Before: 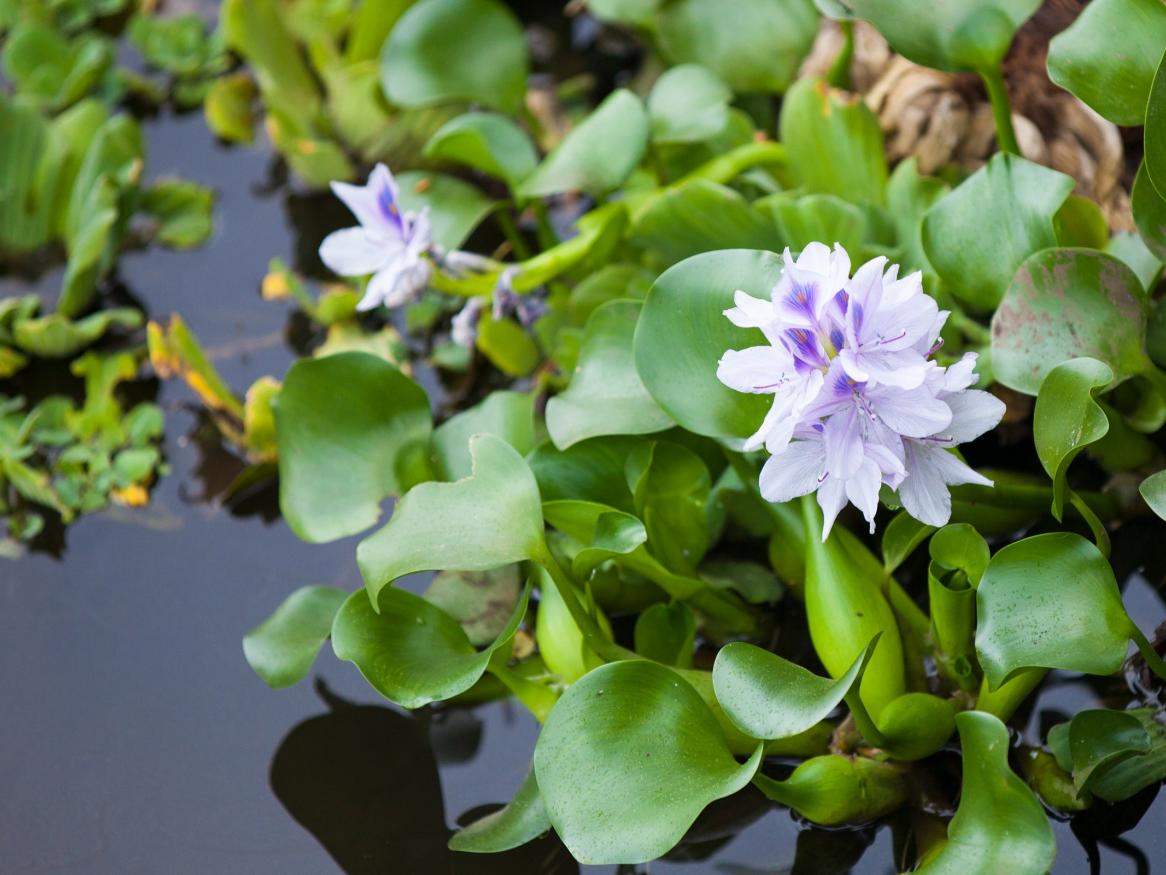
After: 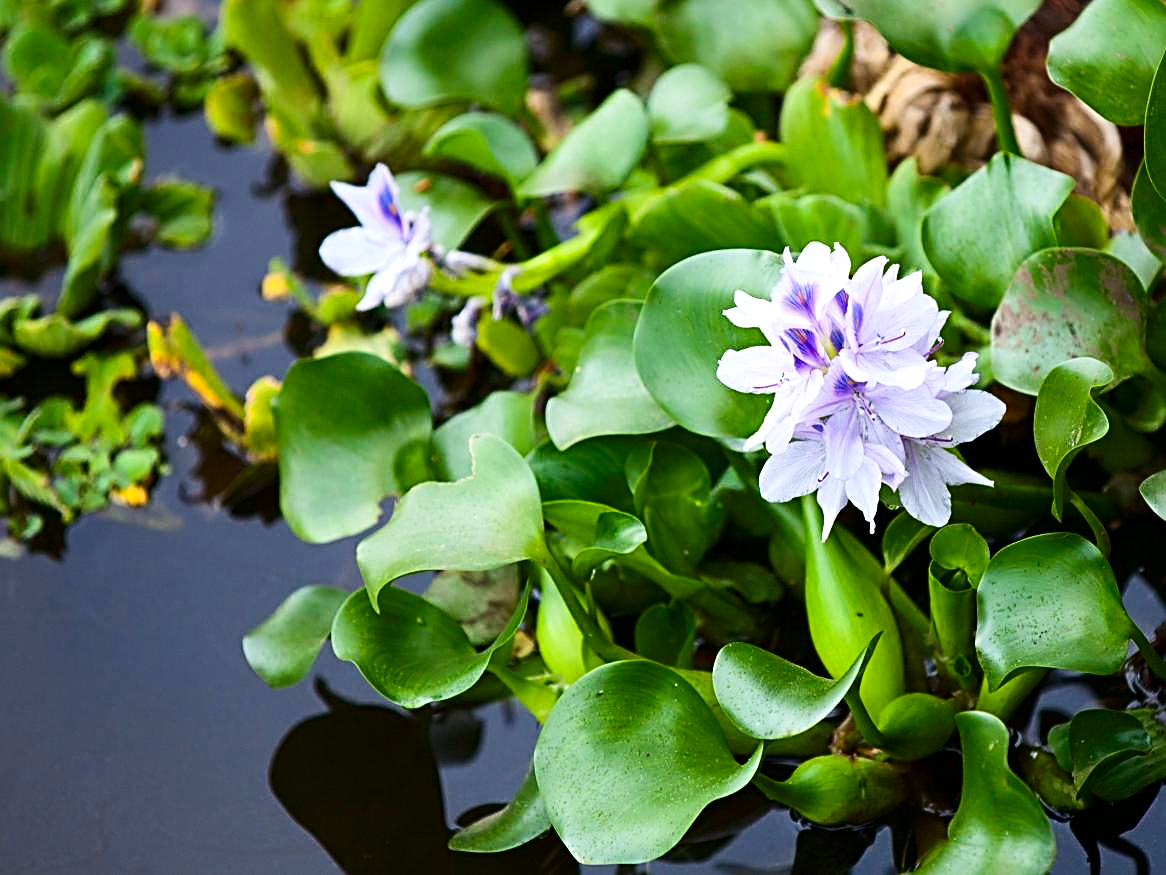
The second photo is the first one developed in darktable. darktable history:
exposure: exposure 0.197 EV, compensate highlight preservation false
contrast brightness saturation: contrast 0.19, brightness -0.11, saturation 0.21
sharpen: radius 2.817, amount 0.715
